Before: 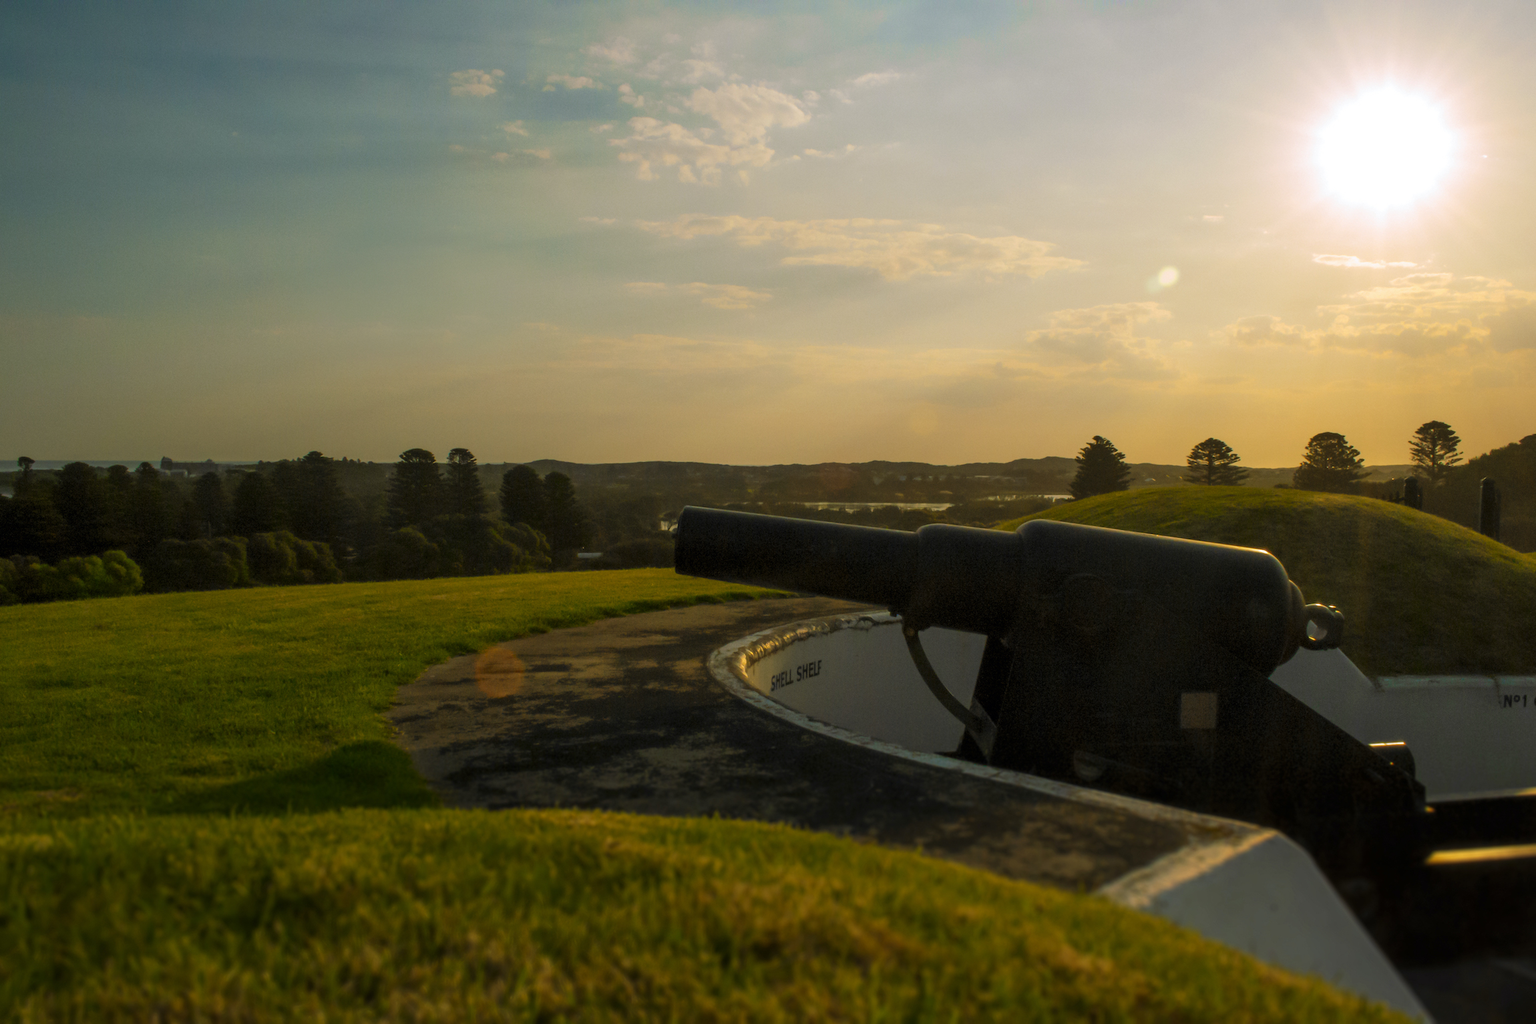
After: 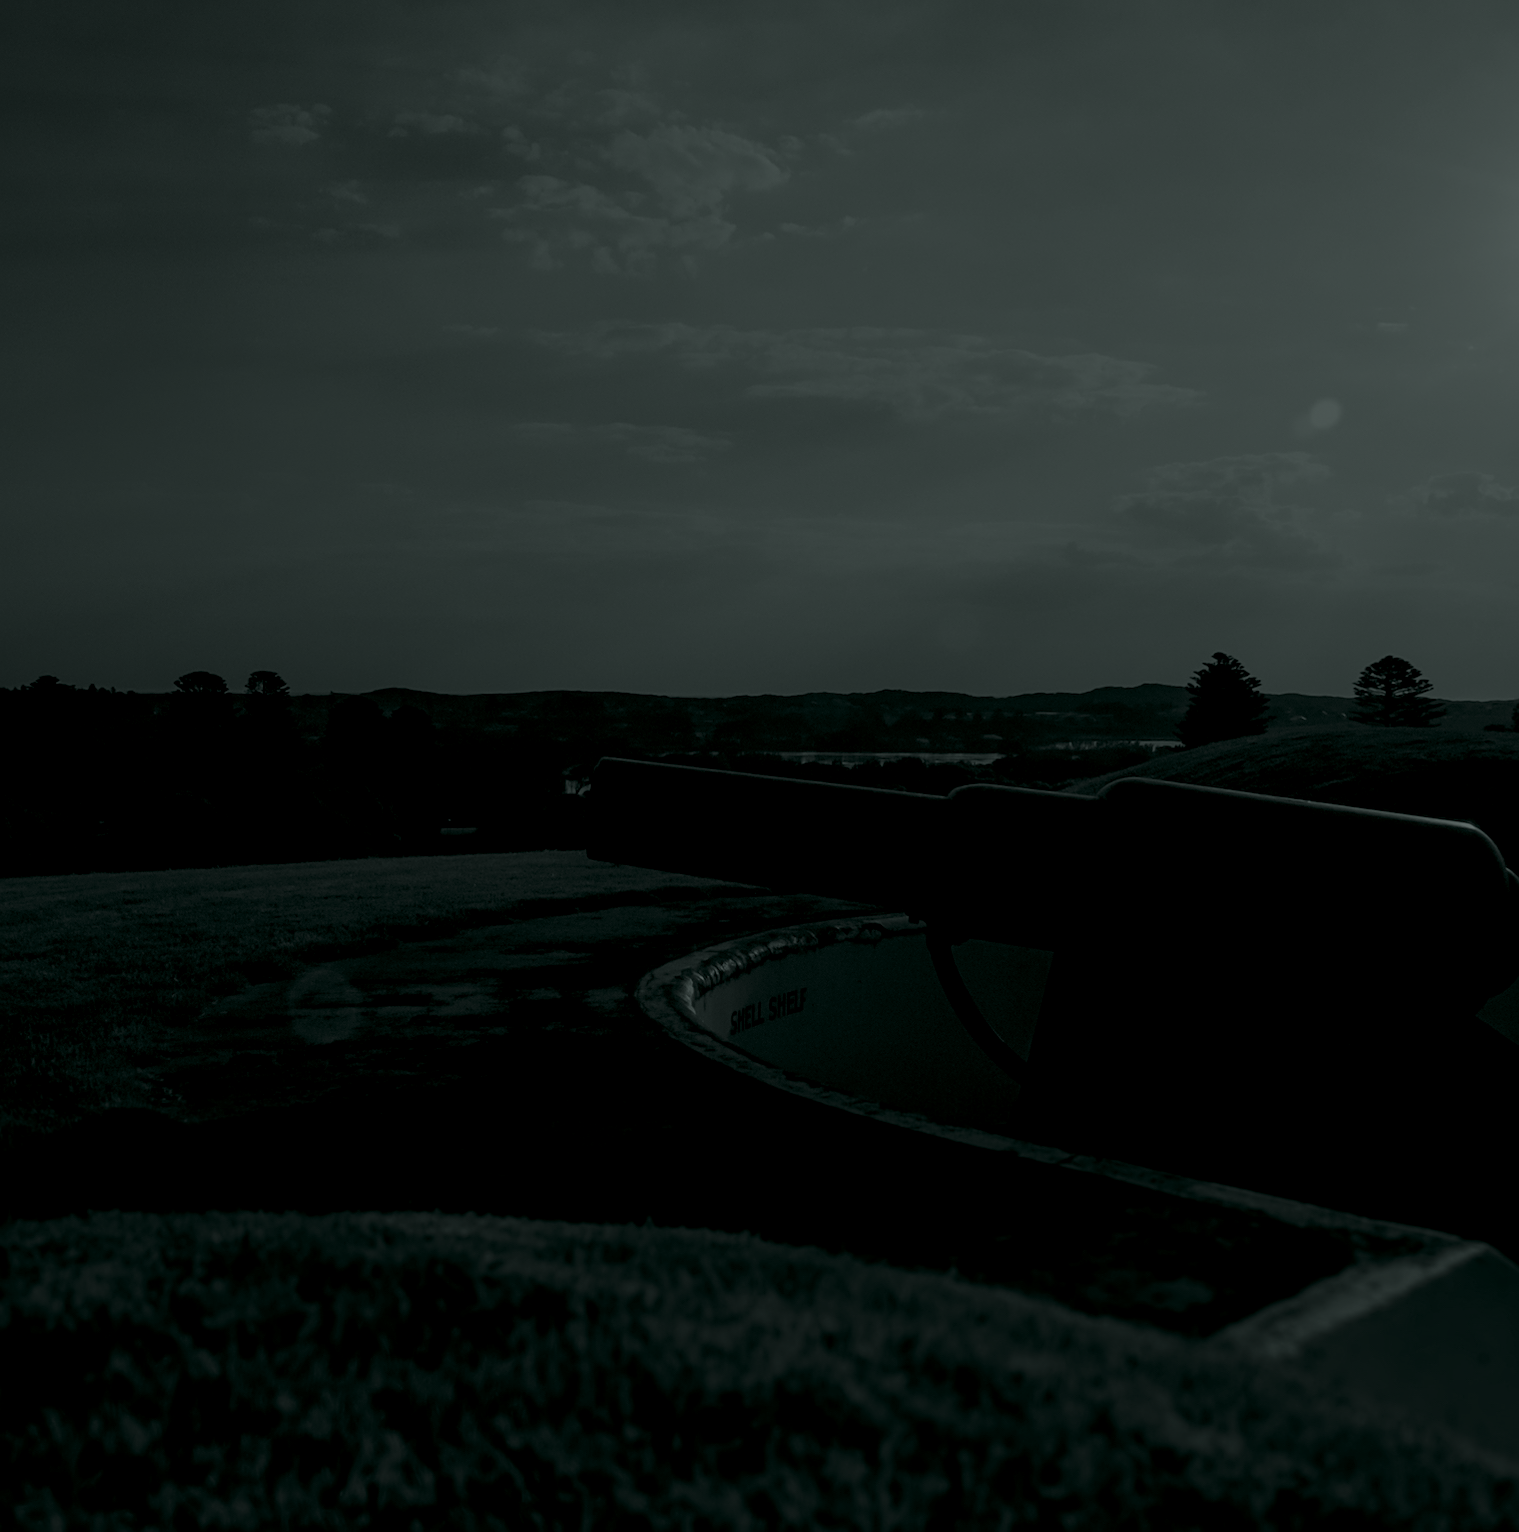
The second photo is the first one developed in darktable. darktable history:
crop and rotate: left 18.442%, right 15.508%
sharpen: on, module defaults
colorize: hue 90°, saturation 19%, lightness 1.59%, version 1
